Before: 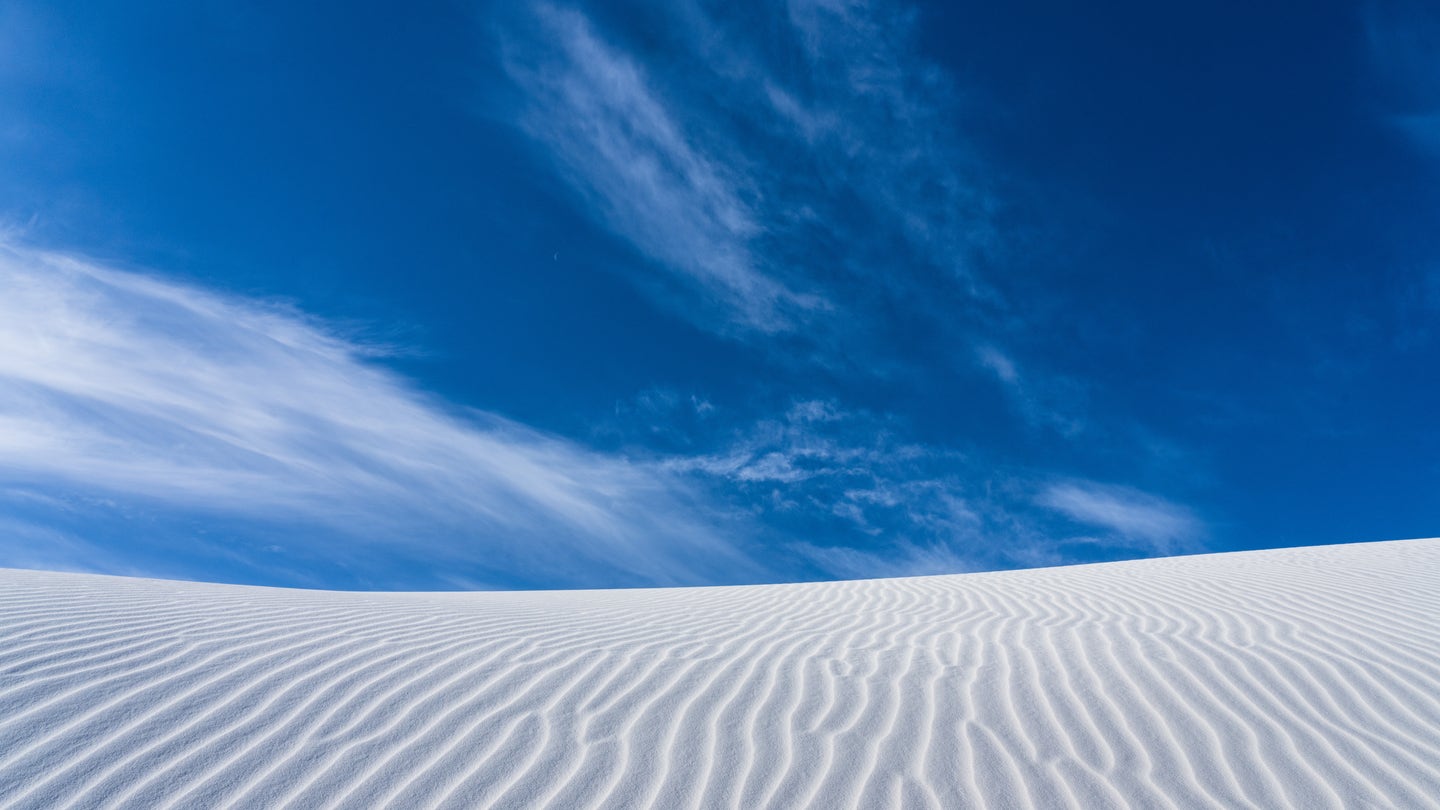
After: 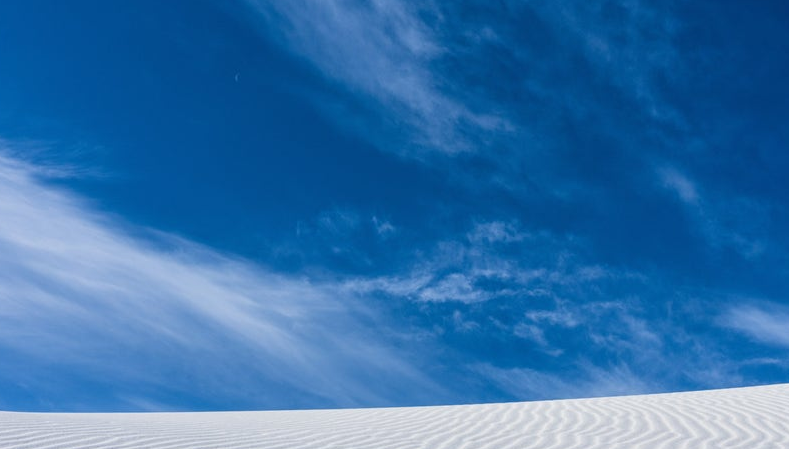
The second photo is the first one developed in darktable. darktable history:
crop and rotate: left 22.159%, top 22.192%, right 23.03%, bottom 22.283%
